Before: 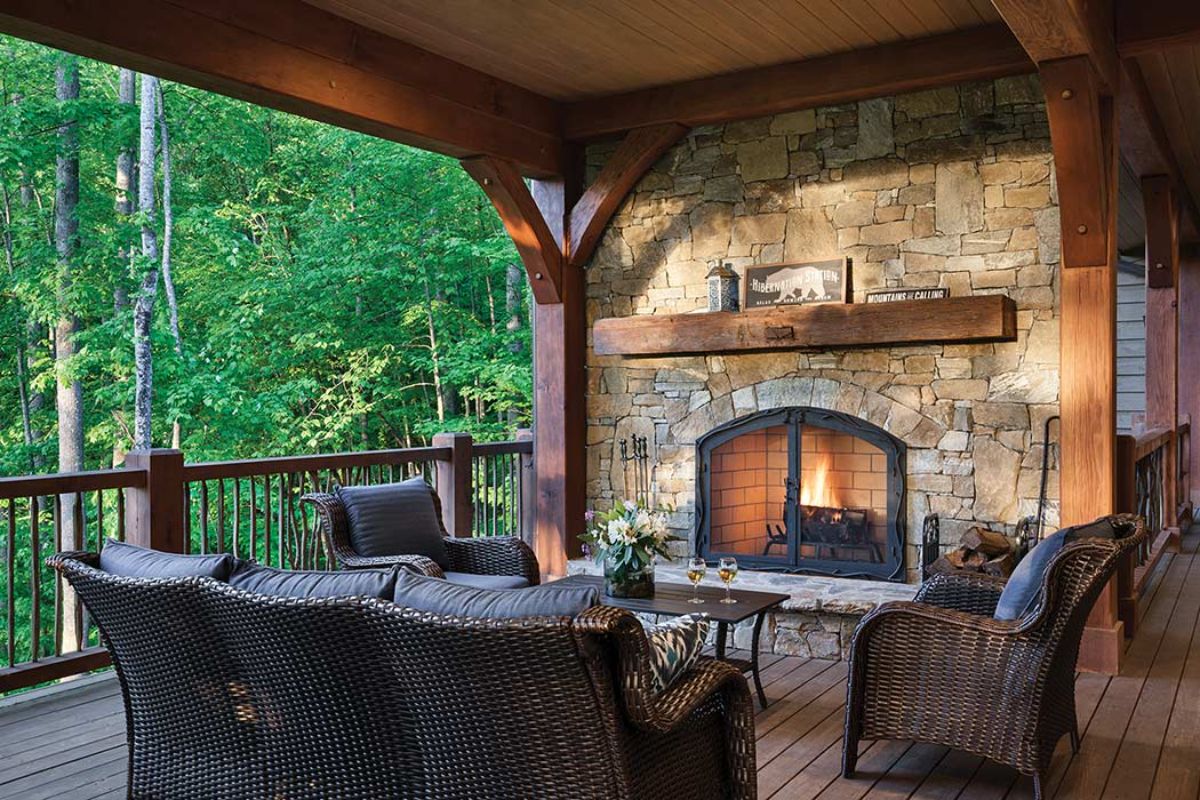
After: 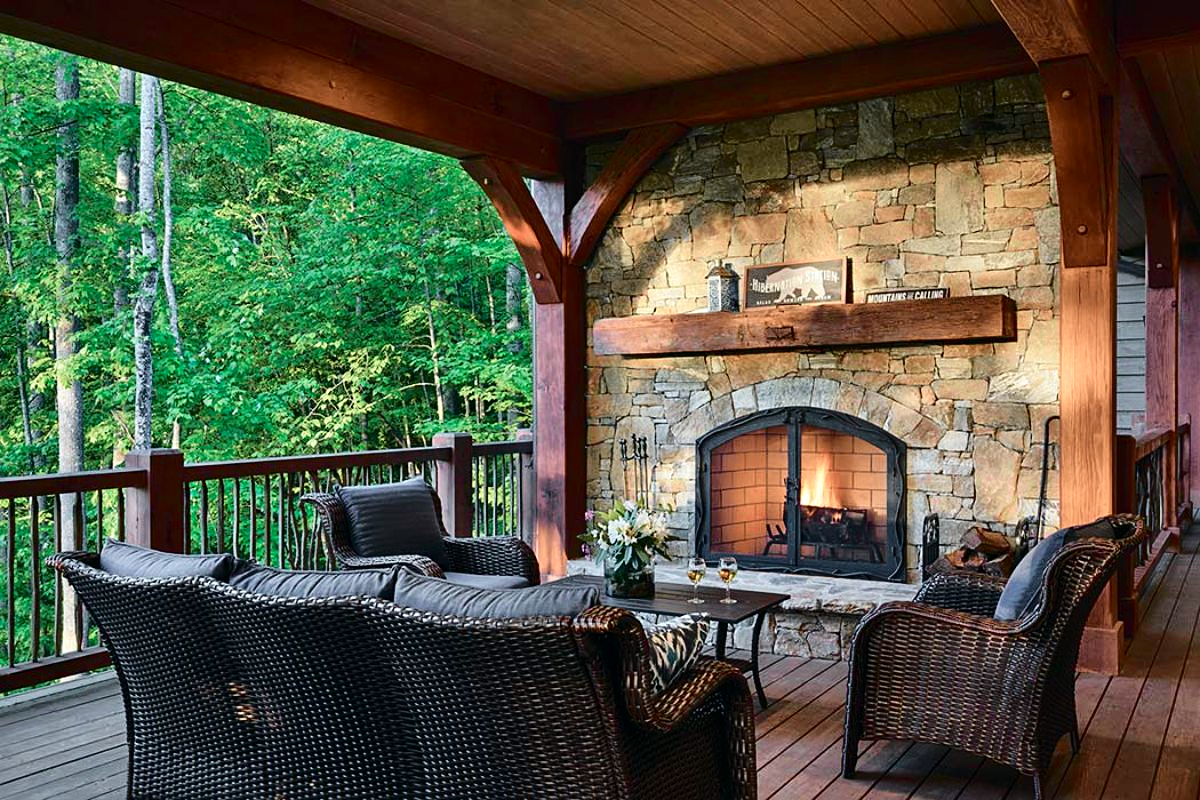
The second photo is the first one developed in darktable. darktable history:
sharpen: amount 0.21
tone curve: curves: ch0 [(0, 0) (0.081, 0.044) (0.192, 0.125) (0.283, 0.238) (0.416, 0.449) (0.495, 0.524) (0.686, 0.743) (0.826, 0.865) (0.978, 0.988)]; ch1 [(0, 0) (0.161, 0.092) (0.35, 0.33) (0.392, 0.392) (0.427, 0.426) (0.479, 0.472) (0.505, 0.497) (0.521, 0.514) (0.547, 0.568) (0.579, 0.597) (0.625, 0.627) (0.678, 0.733) (1, 1)]; ch2 [(0, 0) (0.346, 0.362) (0.404, 0.427) (0.502, 0.495) (0.531, 0.523) (0.549, 0.554) (0.582, 0.596) (0.629, 0.642) (0.717, 0.678) (1, 1)], color space Lab, independent channels, preserve colors none
tone equalizer: edges refinement/feathering 500, mask exposure compensation -1.27 EV, preserve details no
